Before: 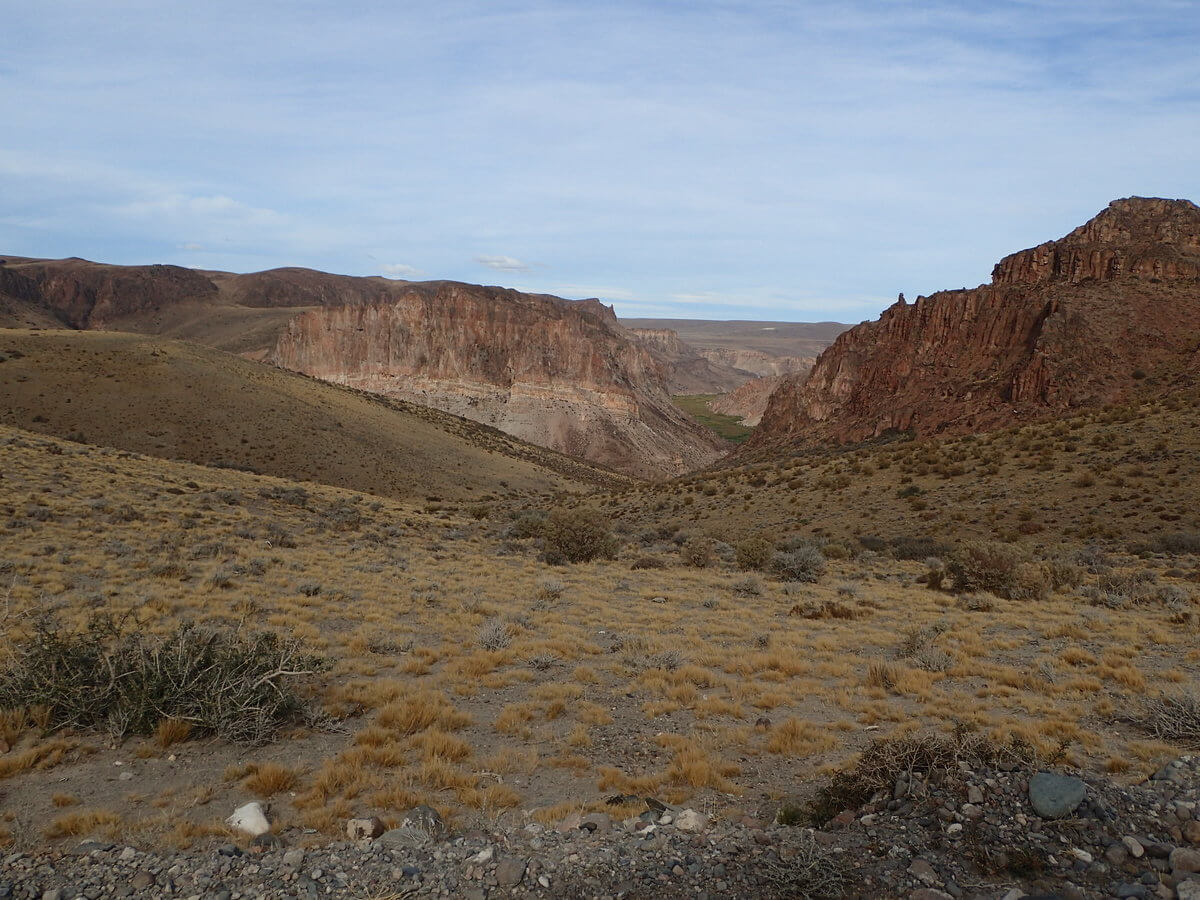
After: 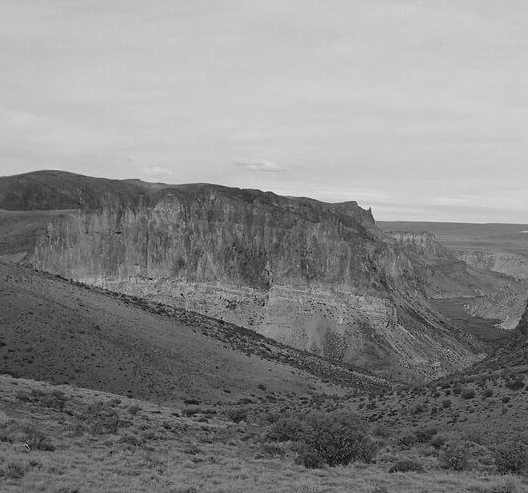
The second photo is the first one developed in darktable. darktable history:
crop: left 20.248%, top 10.86%, right 35.675%, bottom 34.321%
monochrome: a -3.63, b -0.465
